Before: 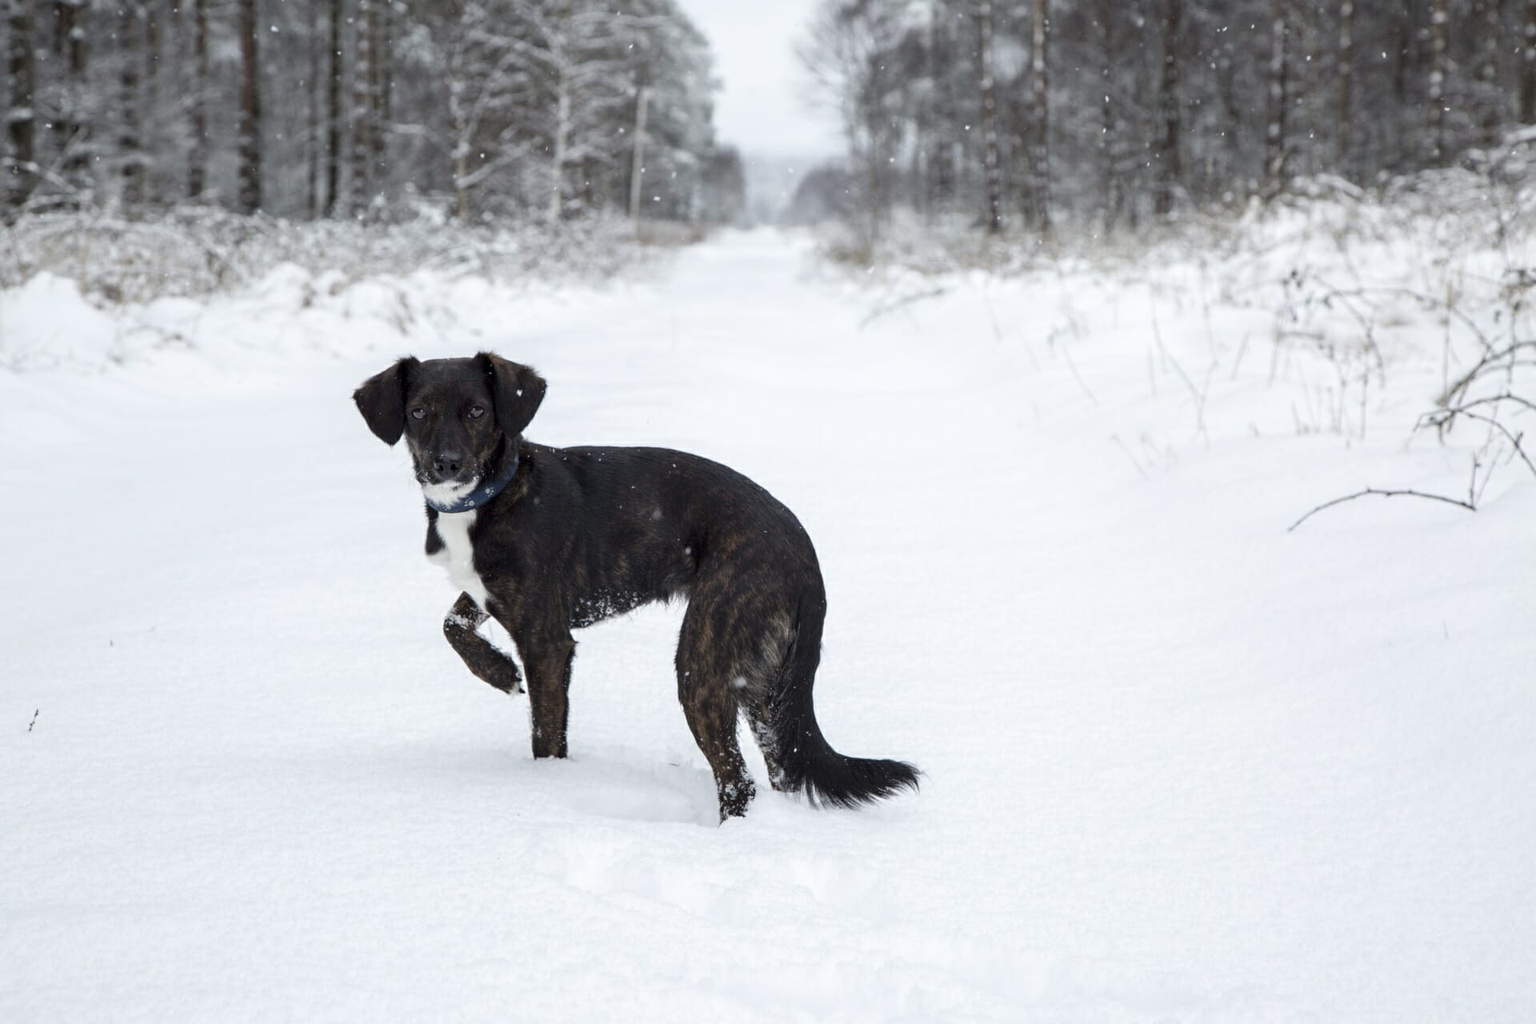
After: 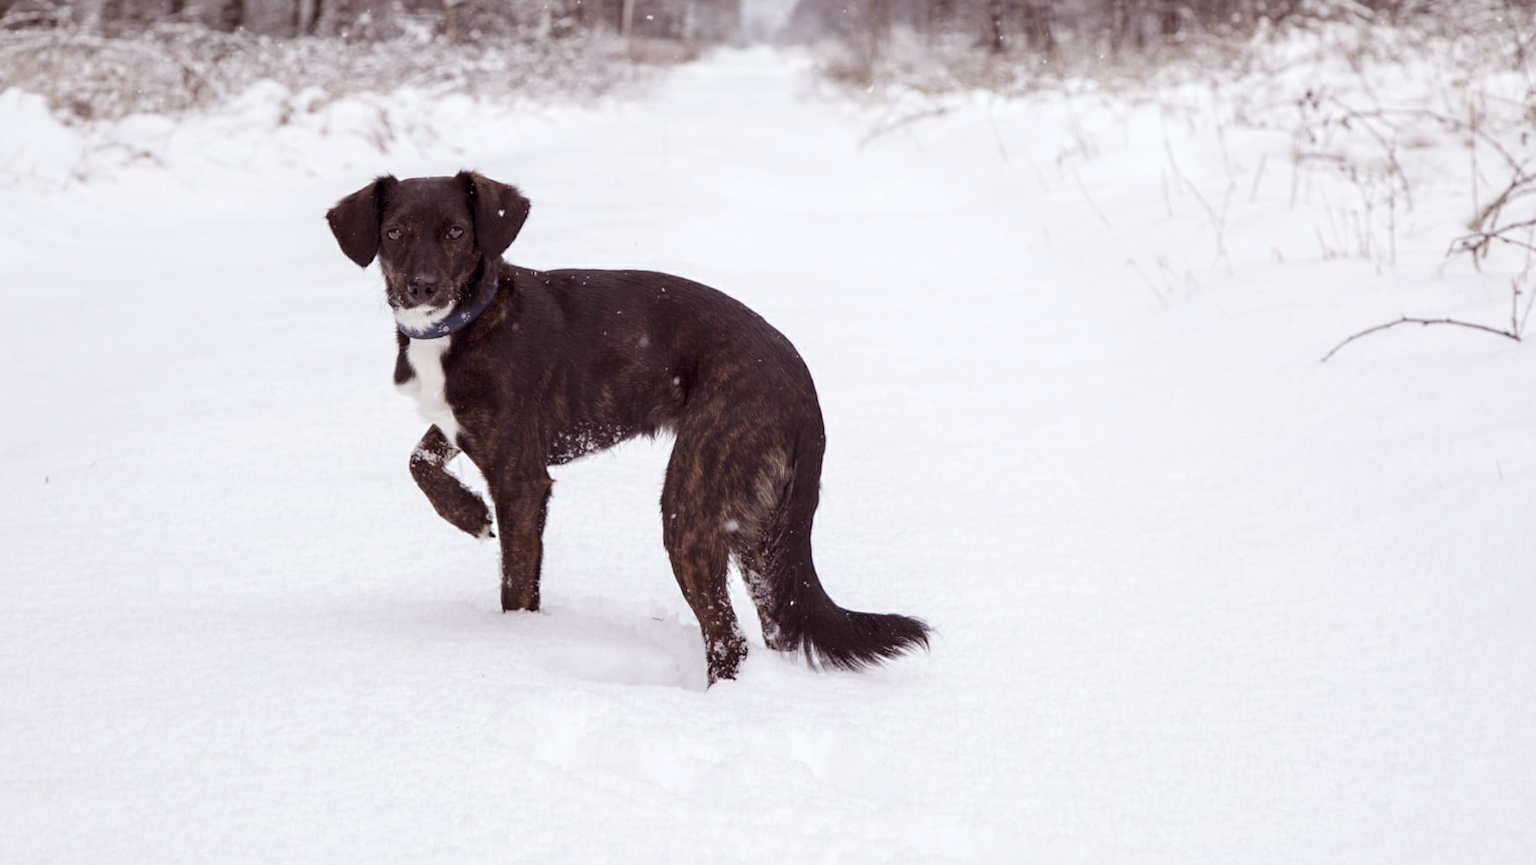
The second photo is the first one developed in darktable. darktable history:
rotate and perspective: rotation 0.215°, lens shift (vertical) -0.139, crop left 0.069, crop right 0.939, crop top 0.002, crop bottom 0.996
crop and rotate: top 15.774%, bottom 5.506%
rgb levels: mode RGB, independent channels, levels [[0, 0.474, 1], [0, 0.5, 1], [0, 0.5, 1]]
